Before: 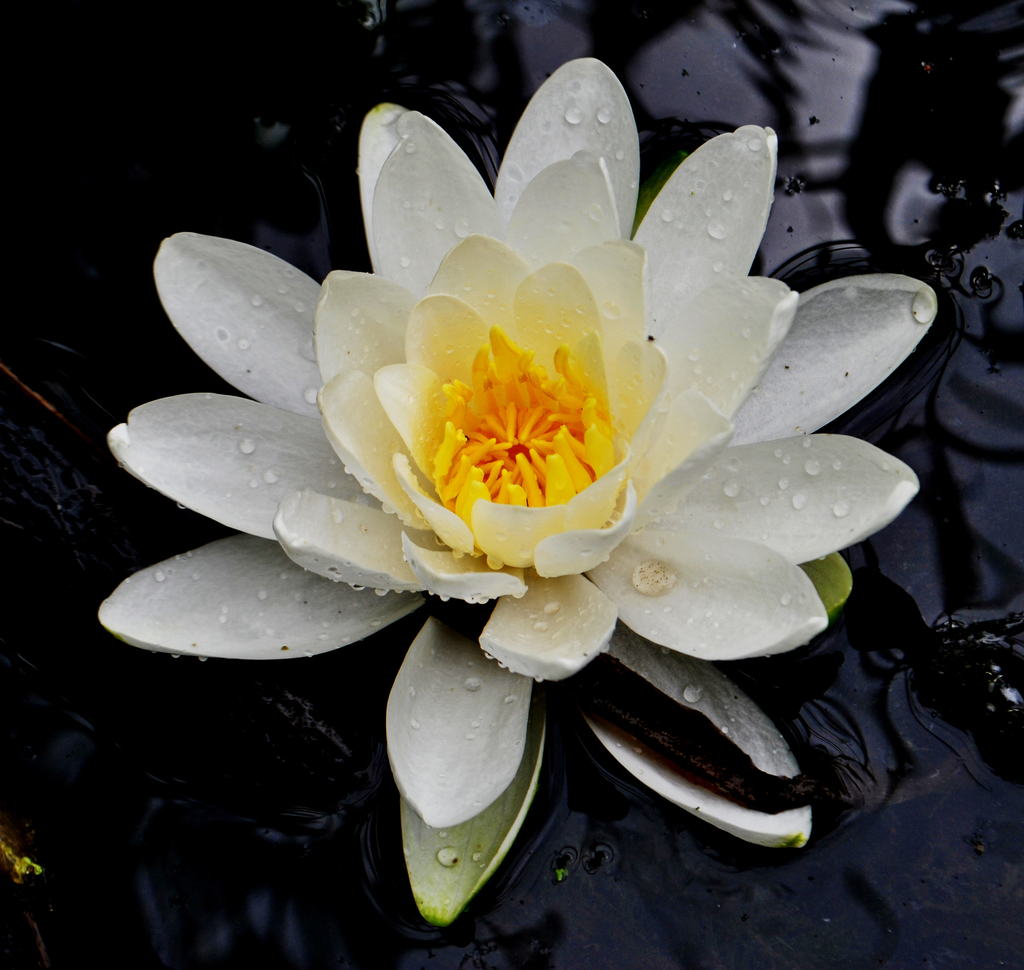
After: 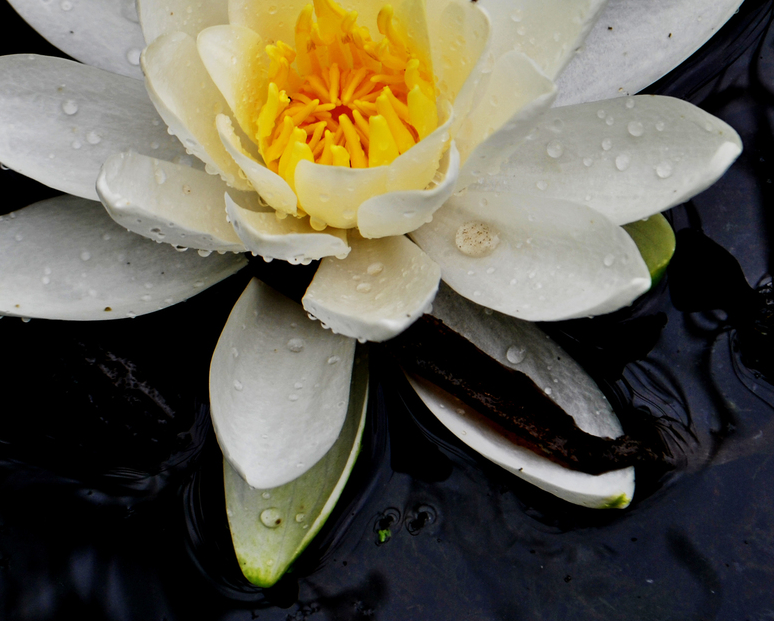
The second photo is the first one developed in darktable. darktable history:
crop and rotate: left 17.345%, top 34.961%, right 6.99%, bottom 0.967%
